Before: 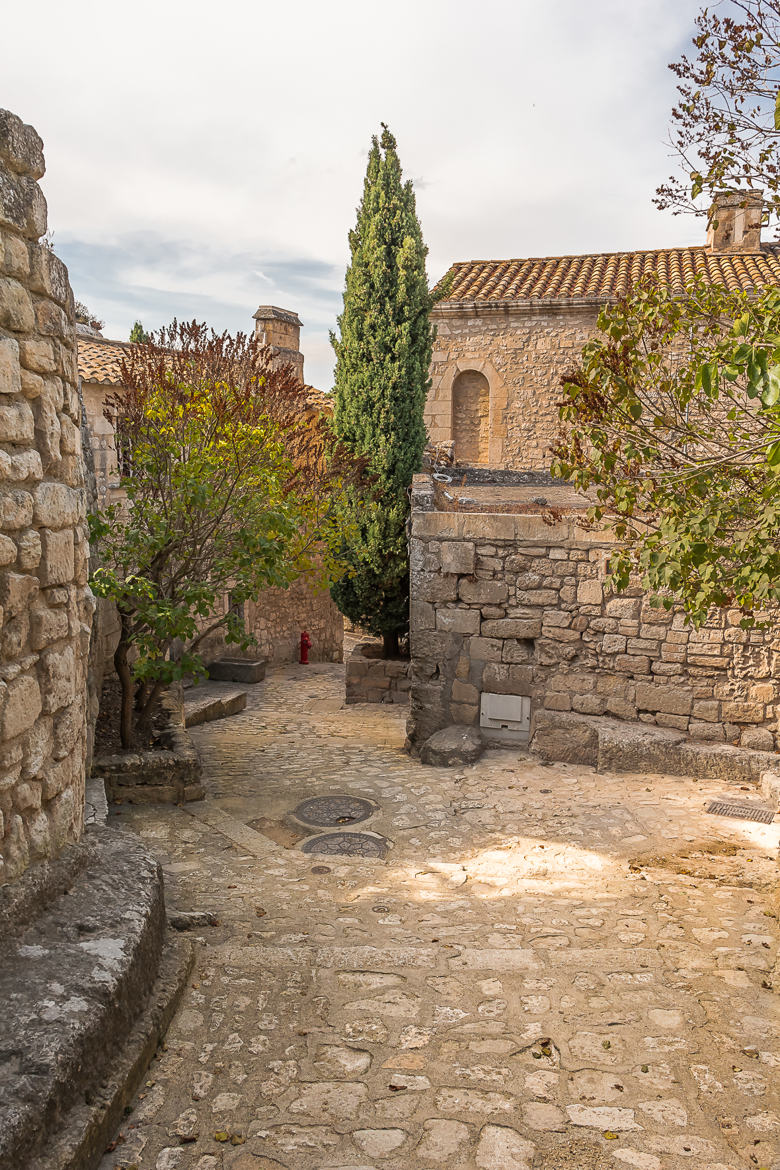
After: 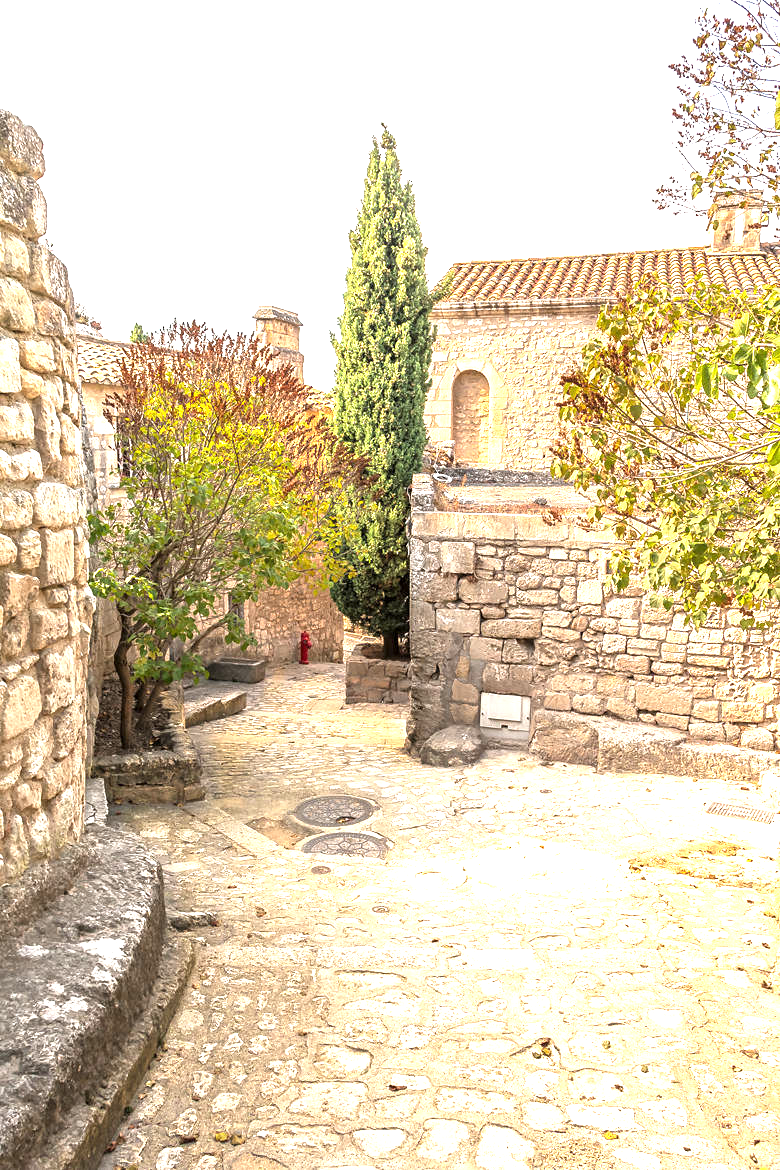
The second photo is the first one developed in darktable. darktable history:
exposure: black level correction 0, exposure 1.457 EV, compensate highlight preservation false
tone equalizer: -8 EV -0.447 EV, -7 EV -0.385 EV, -6 EV -0.308 EV, -5 EV -0.195 EV, -3 EV 0.235 EV, -2 EV 0.358 EV, -1 EV 0.385 EV, +0 EV 0.439 EV
local contrast: highlights 61%, shadows 108%, detail 107%, midtone range 0.535
